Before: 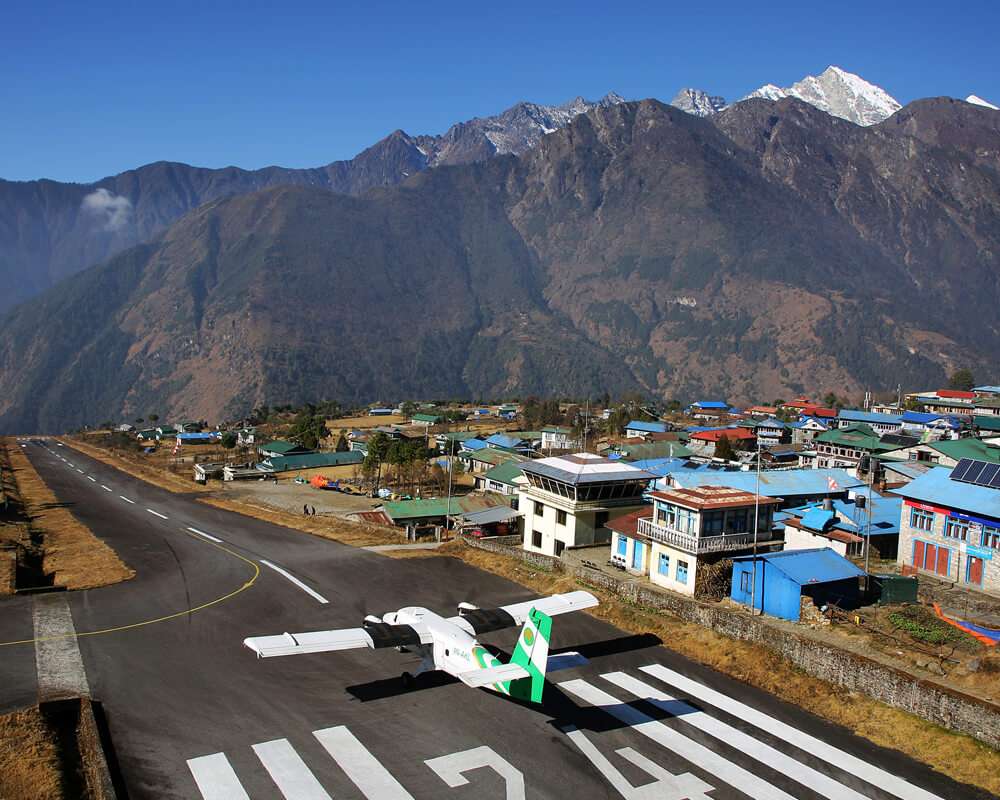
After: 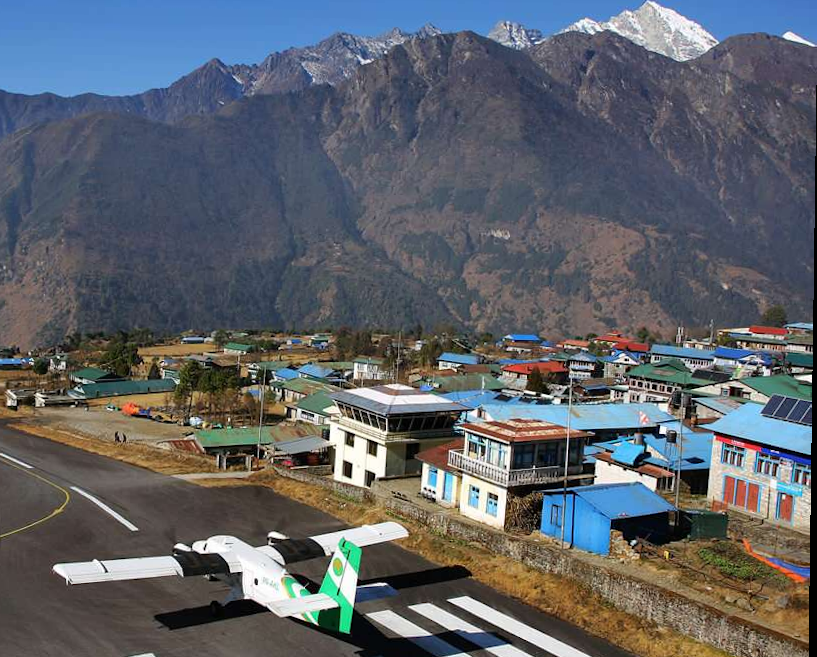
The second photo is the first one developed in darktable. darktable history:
crop: left 19.159%, top 9.58%, bottom 9.58%
rotate and perspective: rotation 0.8°, automatic cropping off
